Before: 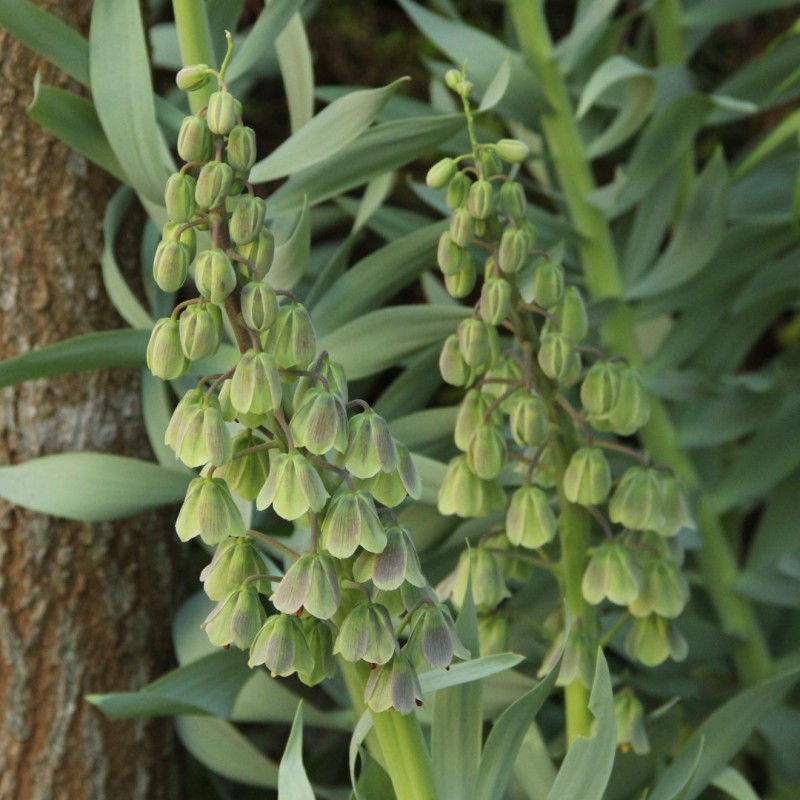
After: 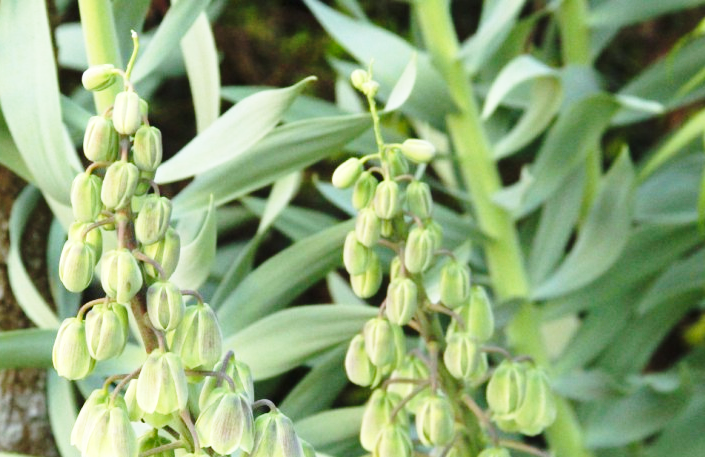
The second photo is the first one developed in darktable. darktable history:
crop and rotate: left 11.812%, bottom 42.776%
white balance: red 0.984, blue 1.059
exposure: black level correction 0, exposure 0.7 EV, compensate exposure bias true, compensate highlight preservation false
base curve: curves: ch0 [(0, 0) (0.028, 0.03) (0.121, 0.232) (0.46, 0.748) (0.859, 0.968) (1, 1)], preserve colors none
